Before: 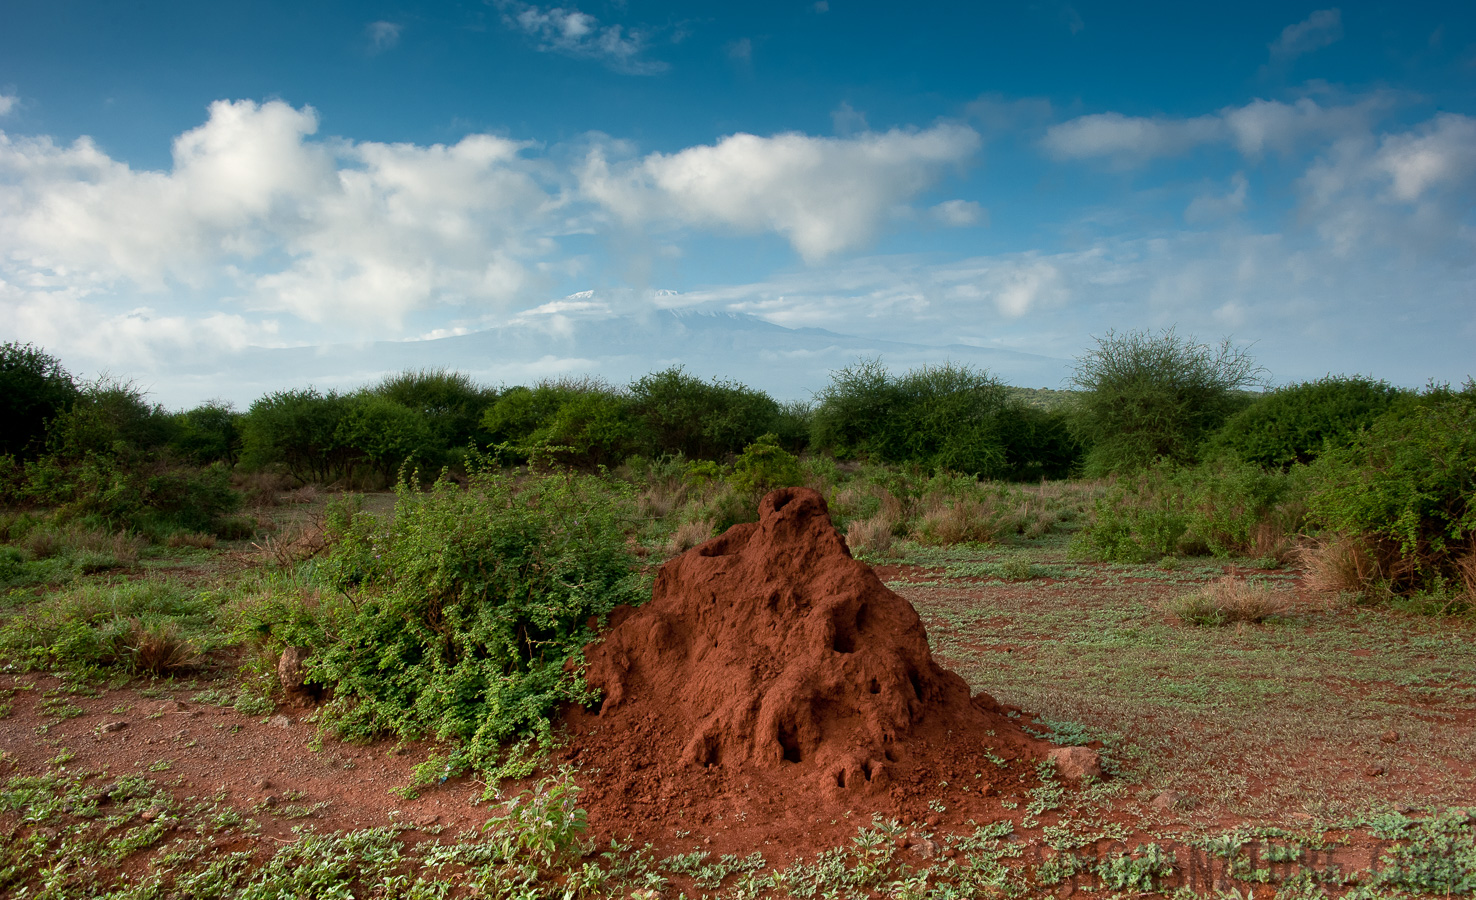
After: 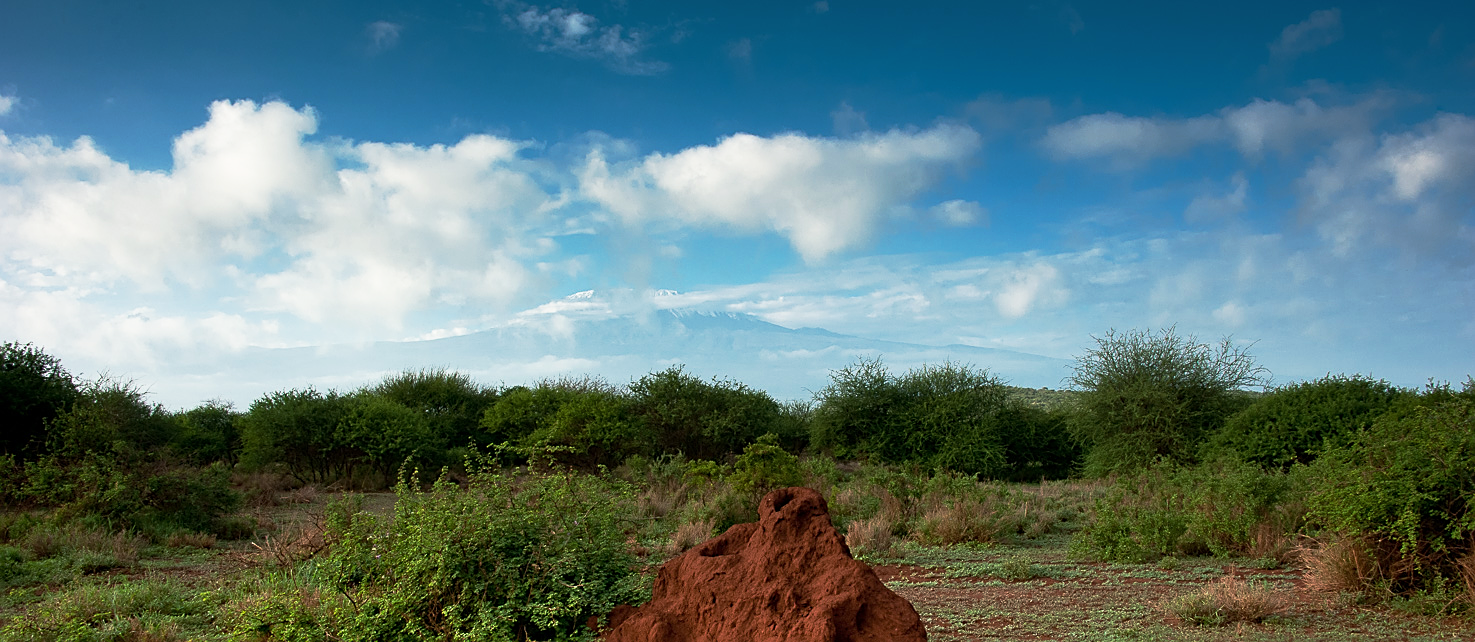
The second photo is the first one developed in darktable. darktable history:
crop: right 0%, bottom 28.646%
base curve: curves: ch0 [(0, 0) (0.257, 0.25) (0.482, 0.586) (0.757, 0.871) (1, 1)], preserve colors none
sharpen: on, module defaults
